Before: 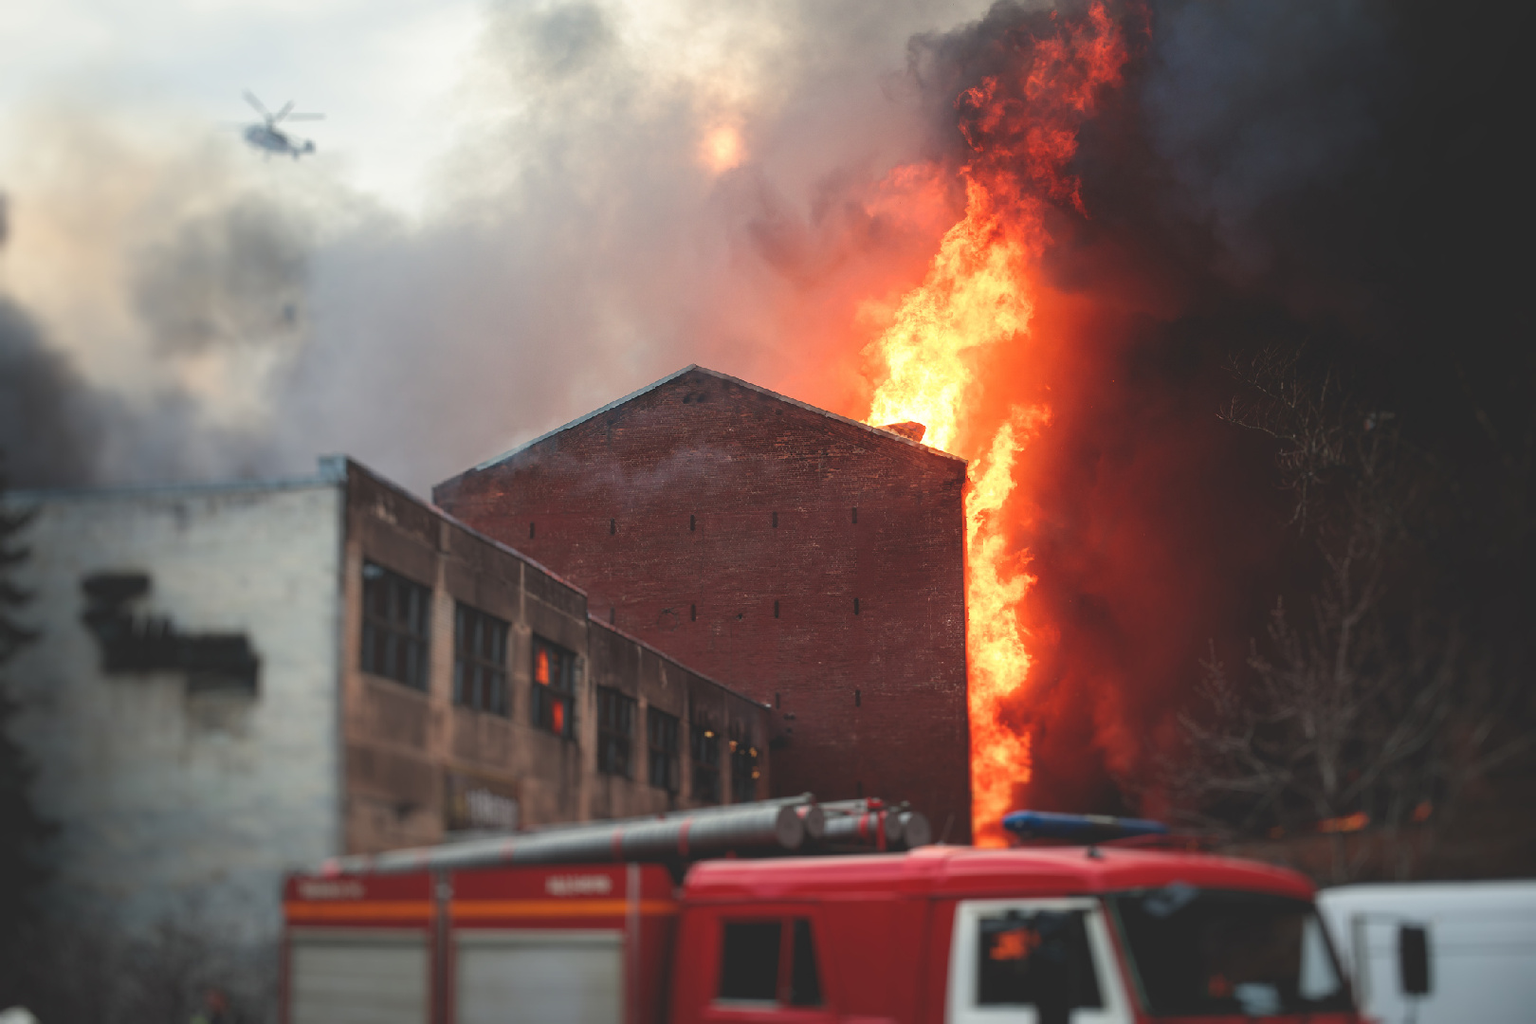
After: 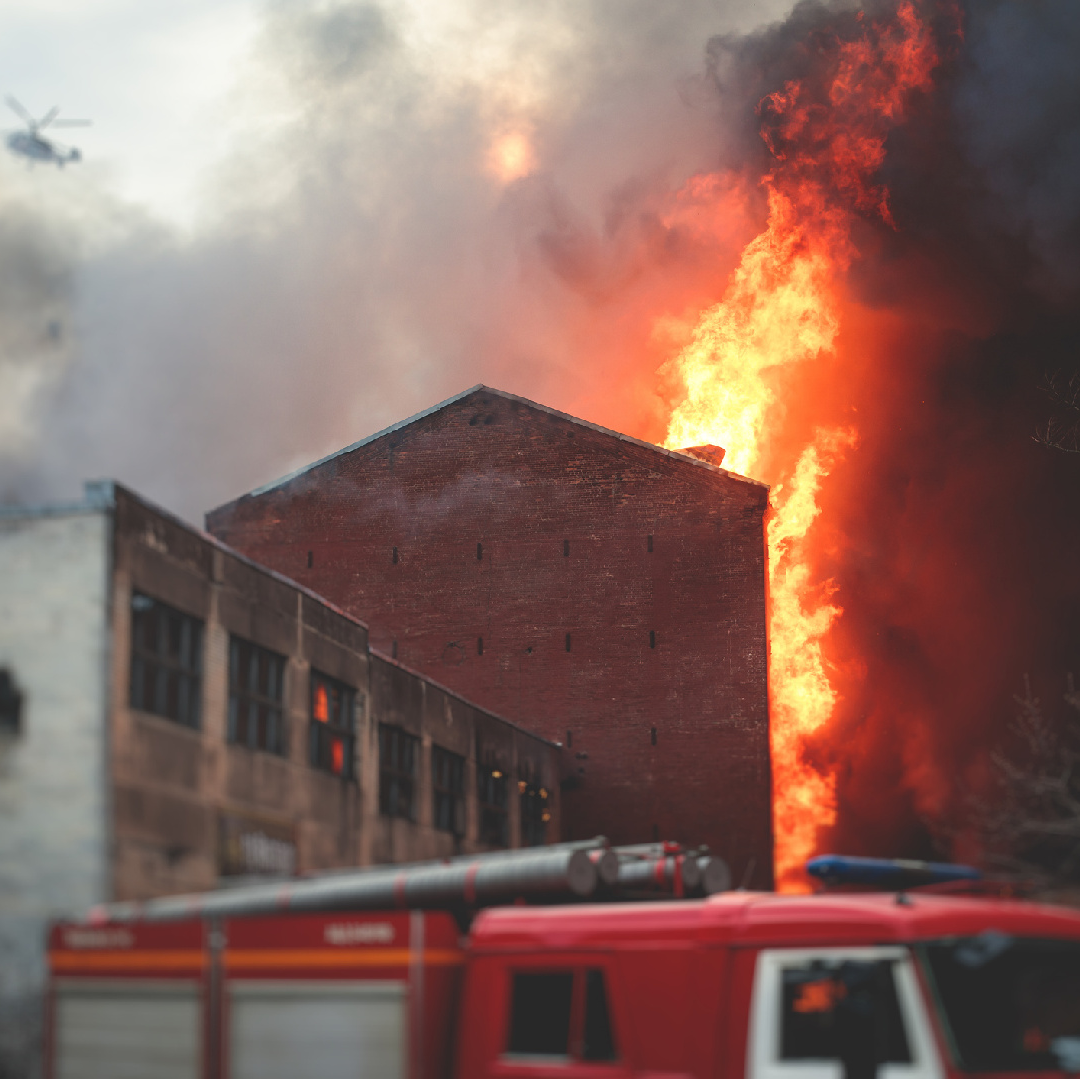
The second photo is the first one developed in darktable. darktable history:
crop and rotate: left 15.517%, right 17.807%
